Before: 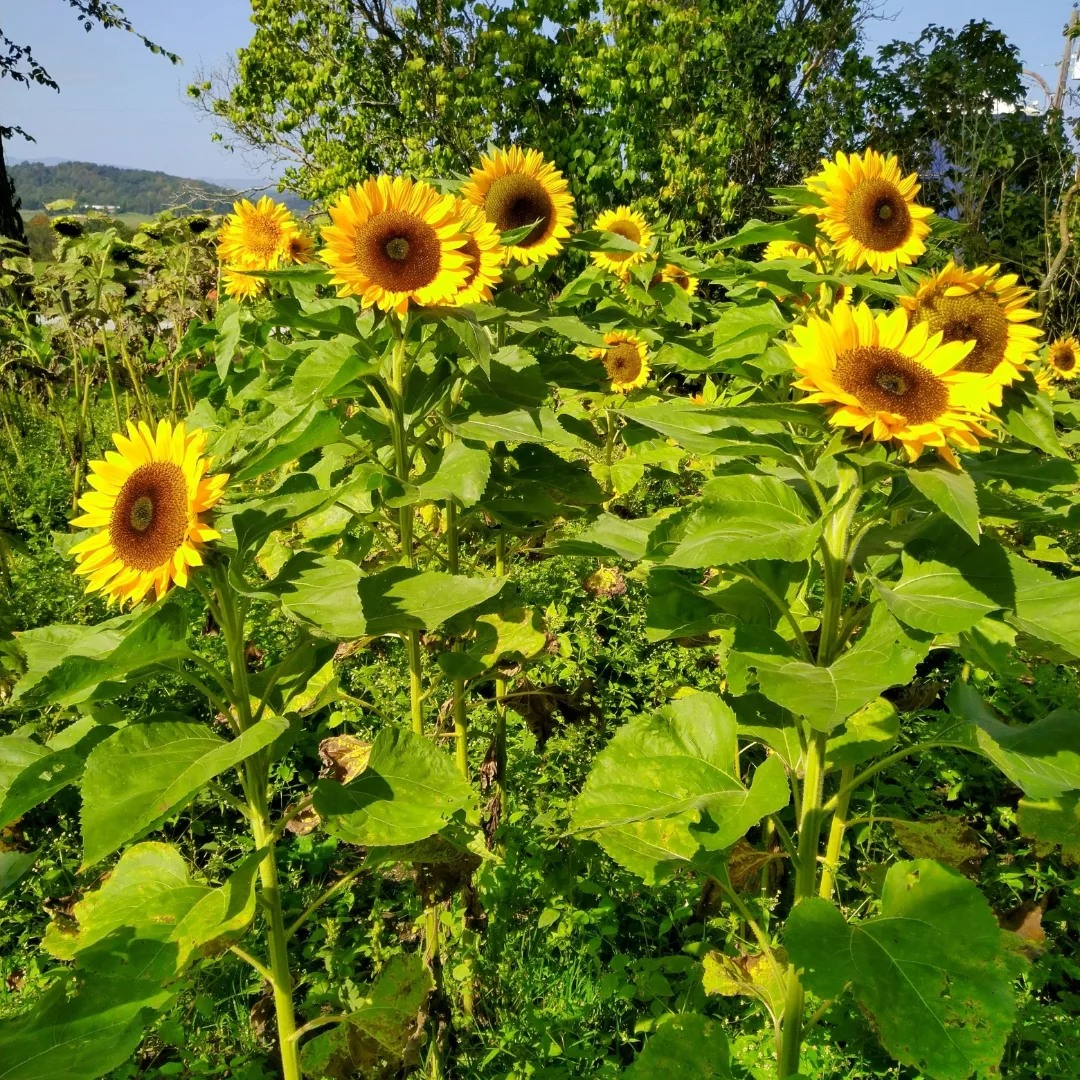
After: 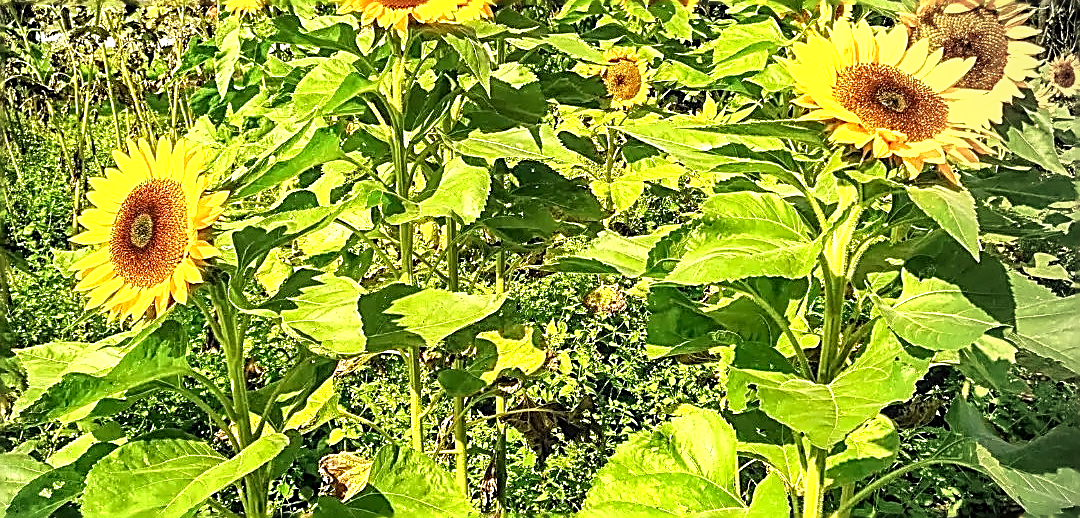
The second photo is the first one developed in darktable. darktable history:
sharpen: amount 1.992
crop and rotate: top 26.211%, bottom 25.799%
local contrast: highlights 58%, detail 146%
exposure: black level correction 0, exposure 1 EV, compensate exposure bias true, compensate highlight preservation false
vignetting: center (-0.148, 0.013), unbound false
